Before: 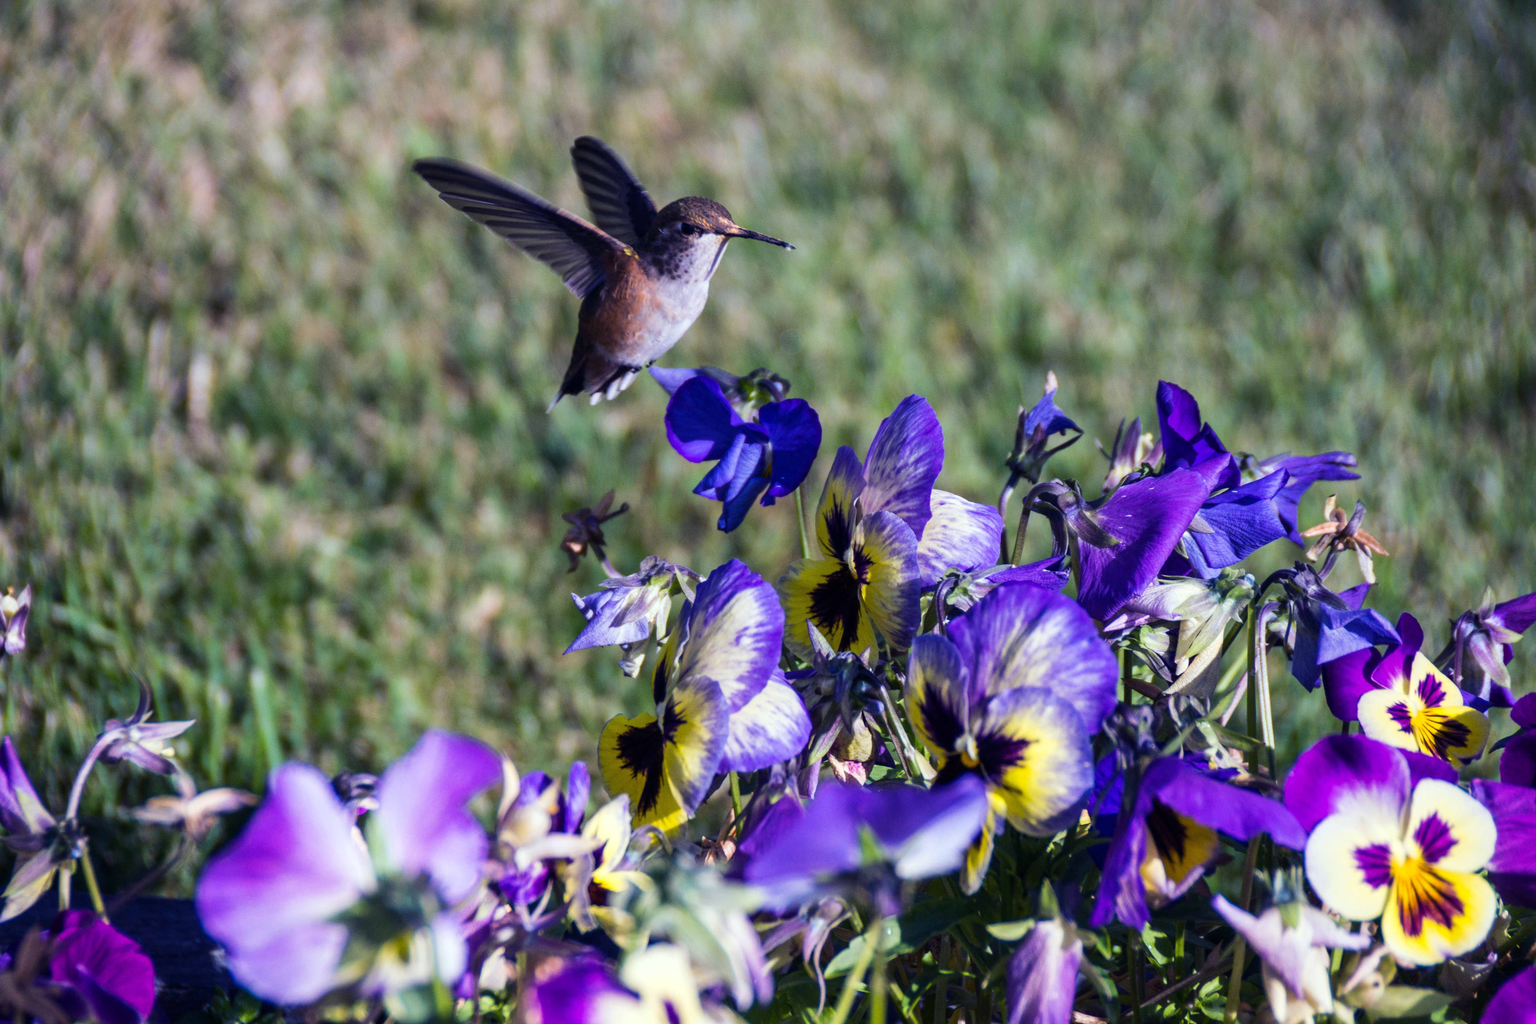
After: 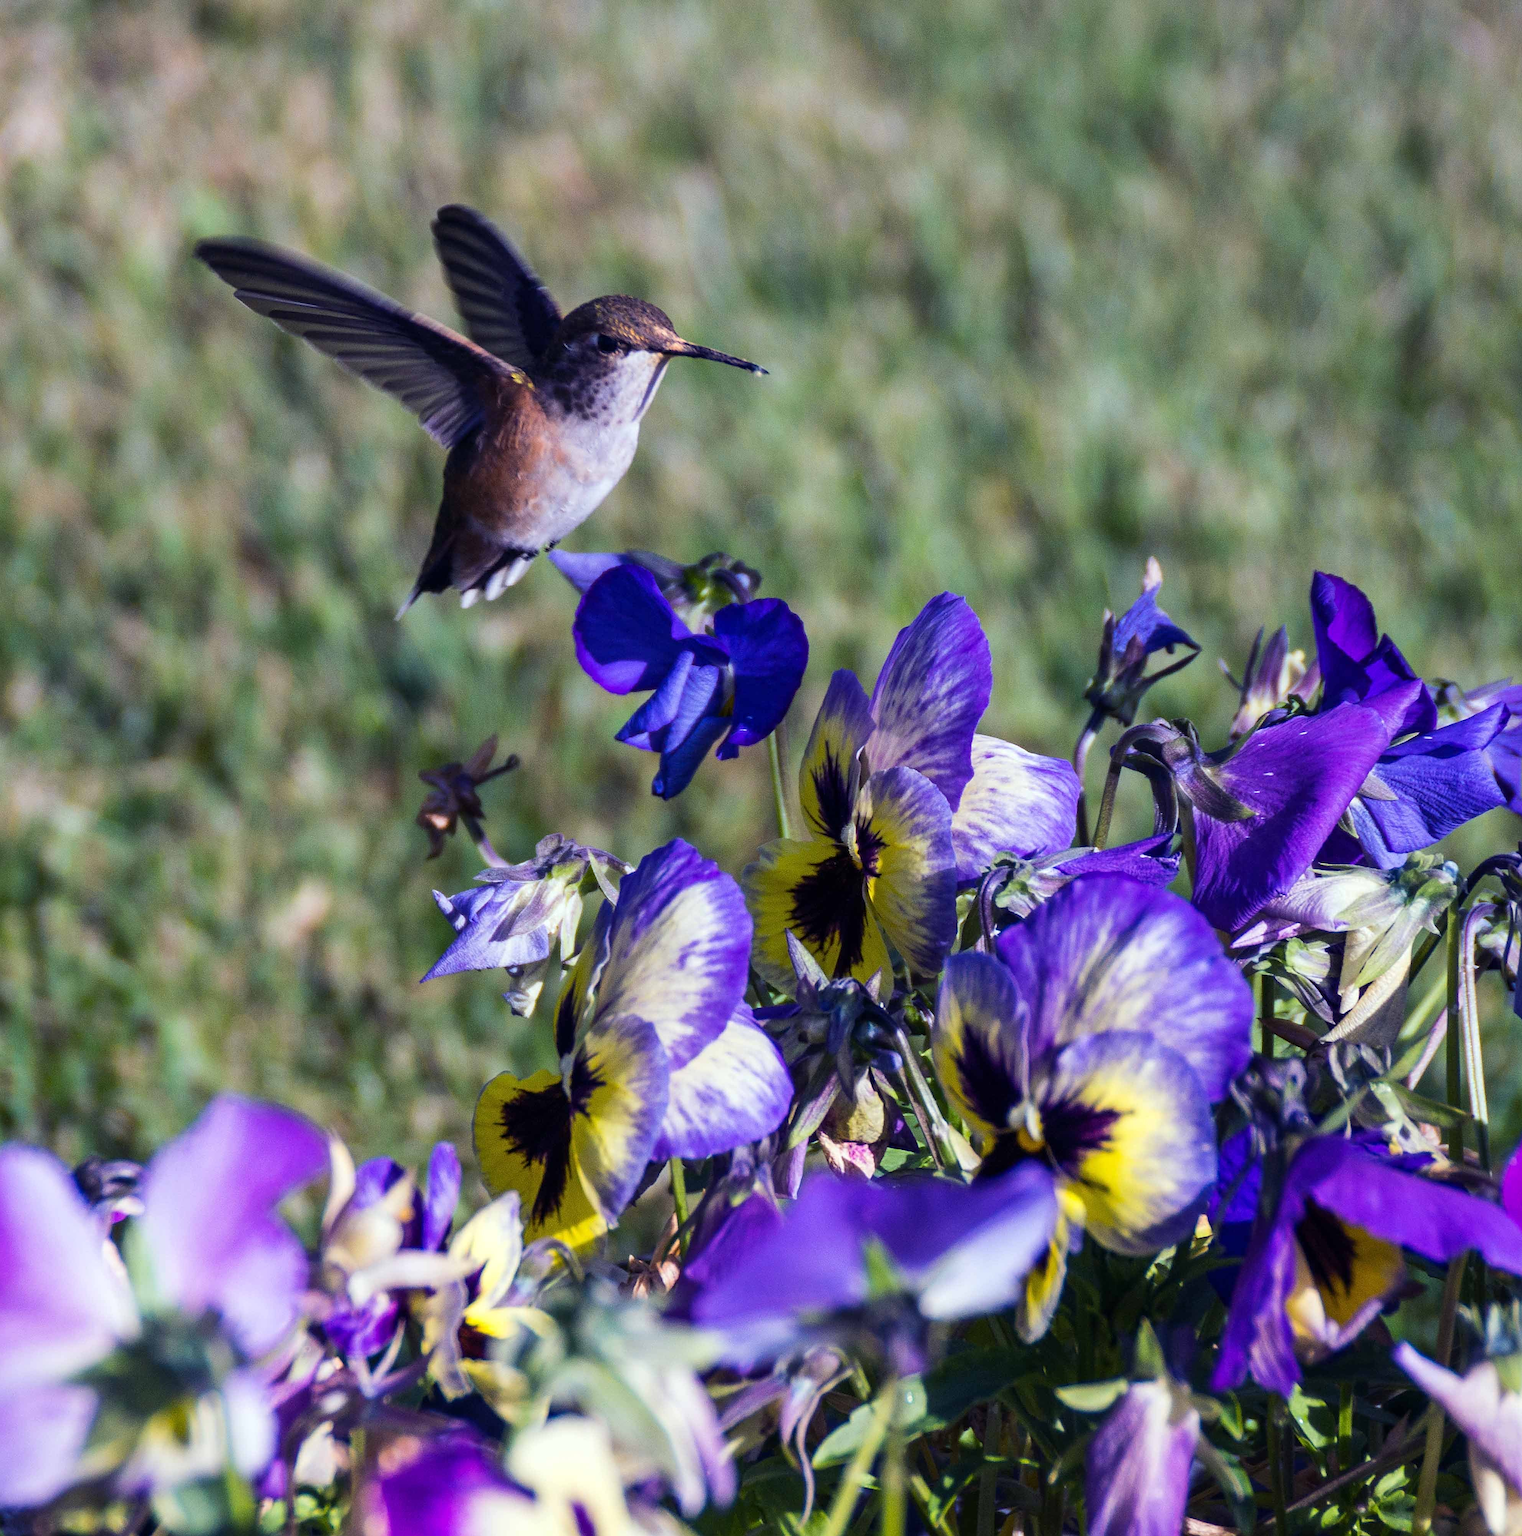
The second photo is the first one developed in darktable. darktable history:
sharpen: on, module defaults
crop and rotate: left 18.442%, right 15.508%
